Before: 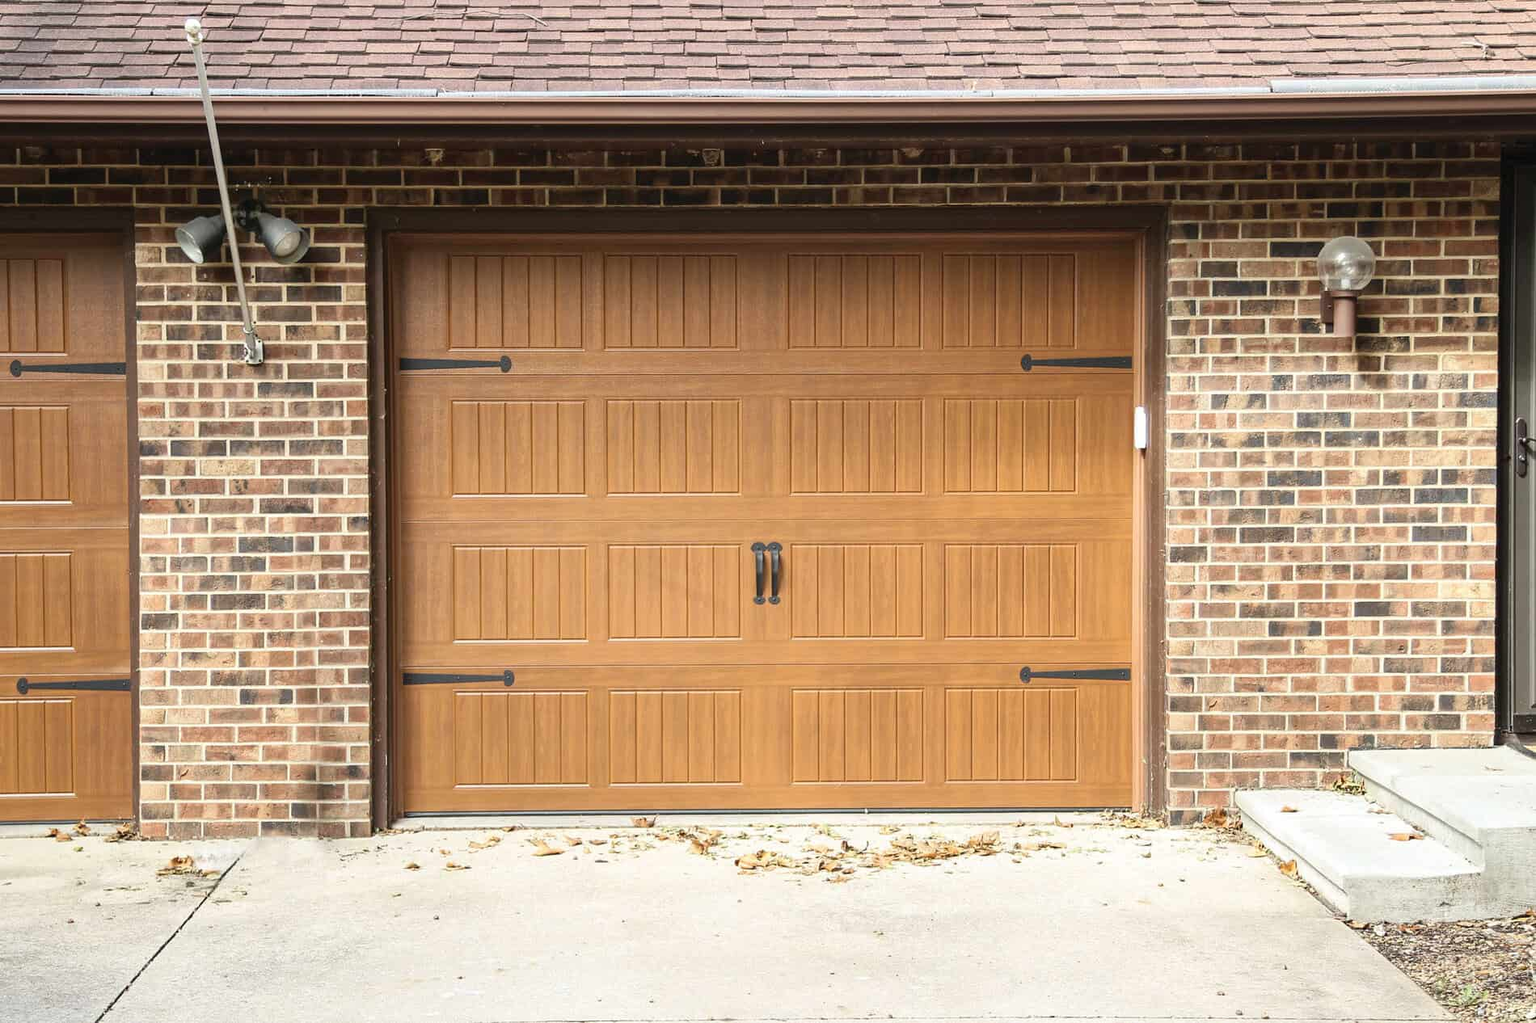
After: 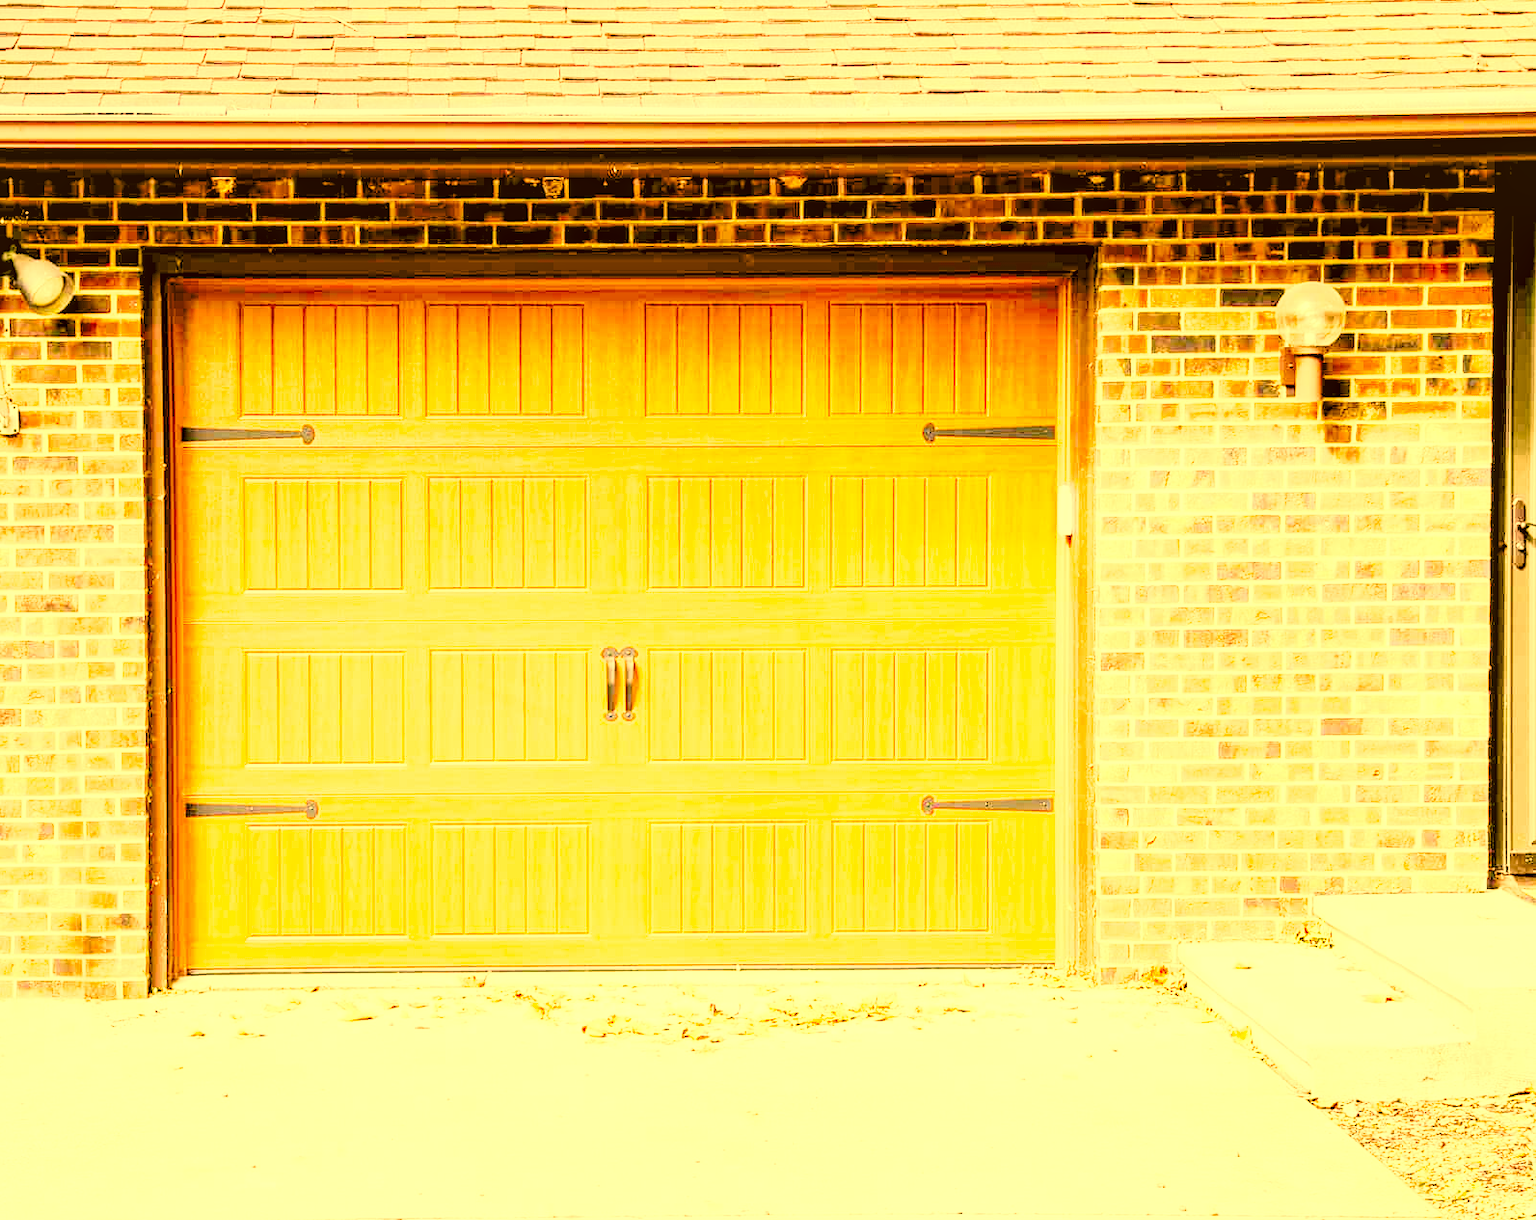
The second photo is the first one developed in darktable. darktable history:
crop: left 16.145%
exposure: black level correction 0, exposure 1.45 EV, compensate exposure bias true, compensate highlight preservation false
white balance: emerald 1
base curve: curves: ch0 [(0, 0) (0.028, 0.03) (0.121, 0.232) (0.46, 0.748) (0.859, 0.968) (1, 1)], preserve colors none
local contrast: on, module defaults
contrast brightness saturation: brightness 0.15
color correction: highlights a* 10.44, highlights b* 30.04, shadows a* 2.73, shadows b* 17.51, saturation 1.72
rgb levels: levels [[0.034, 0.472, 0.904], [0, 0.5, 1], [0, 0.5, 1]]
